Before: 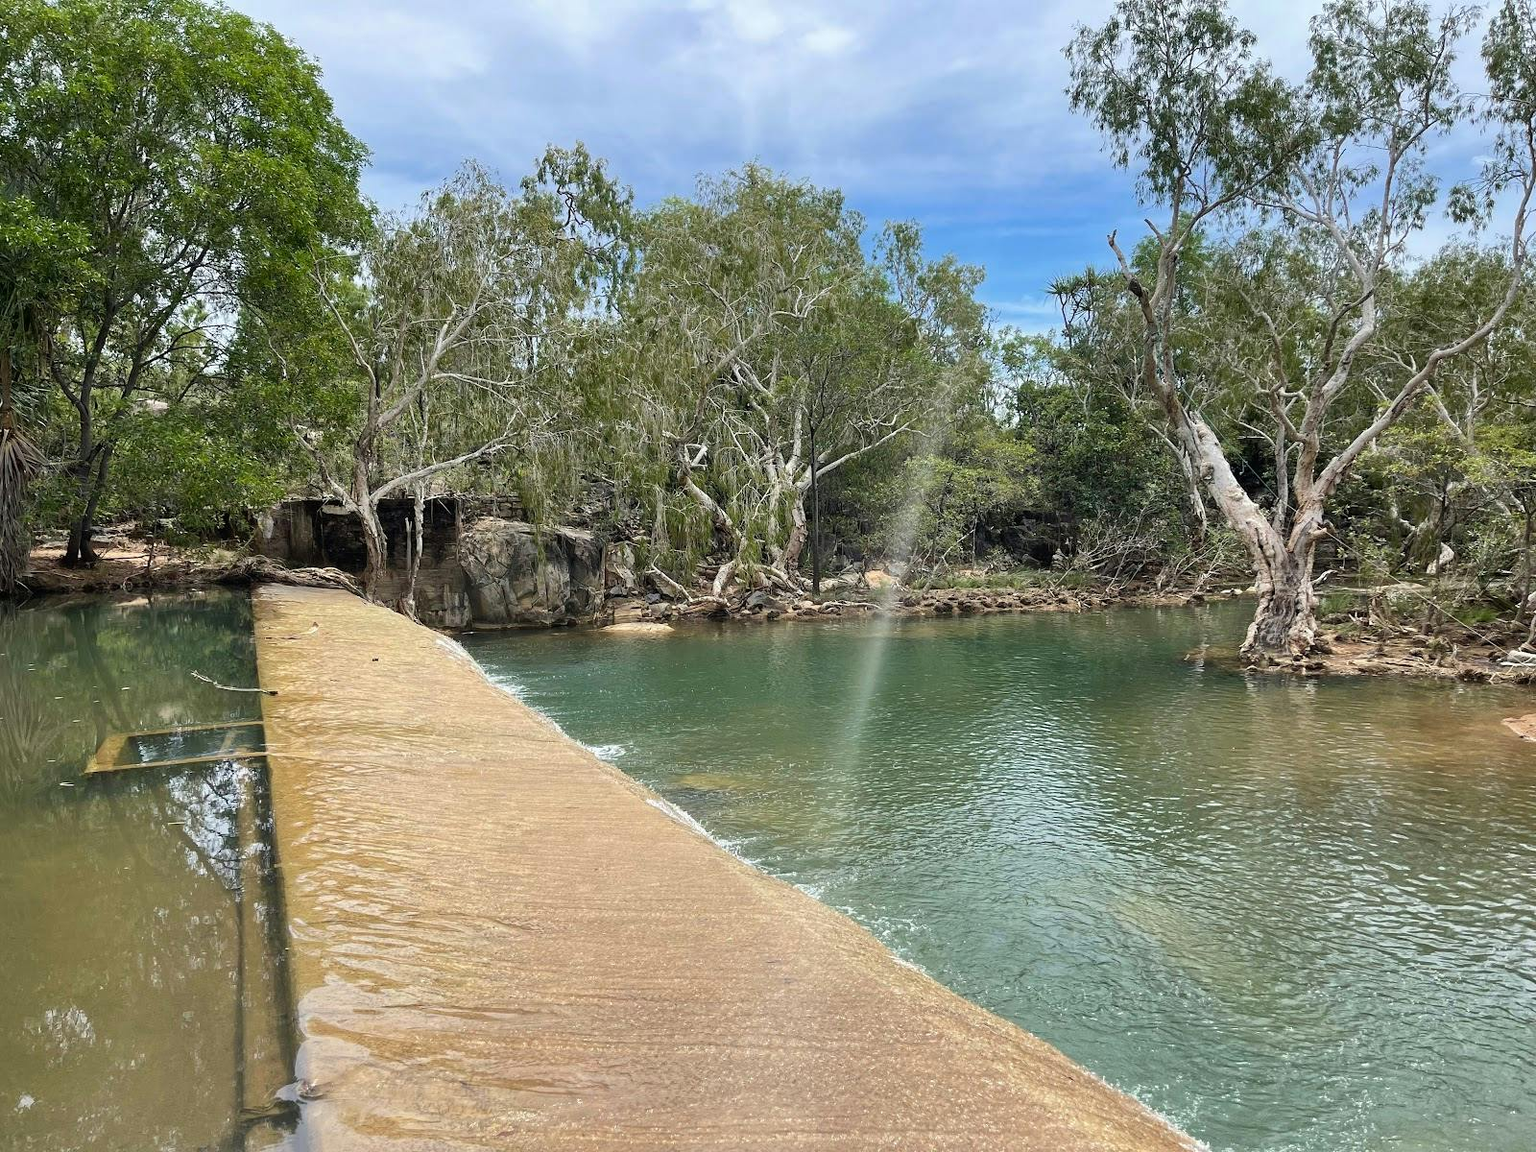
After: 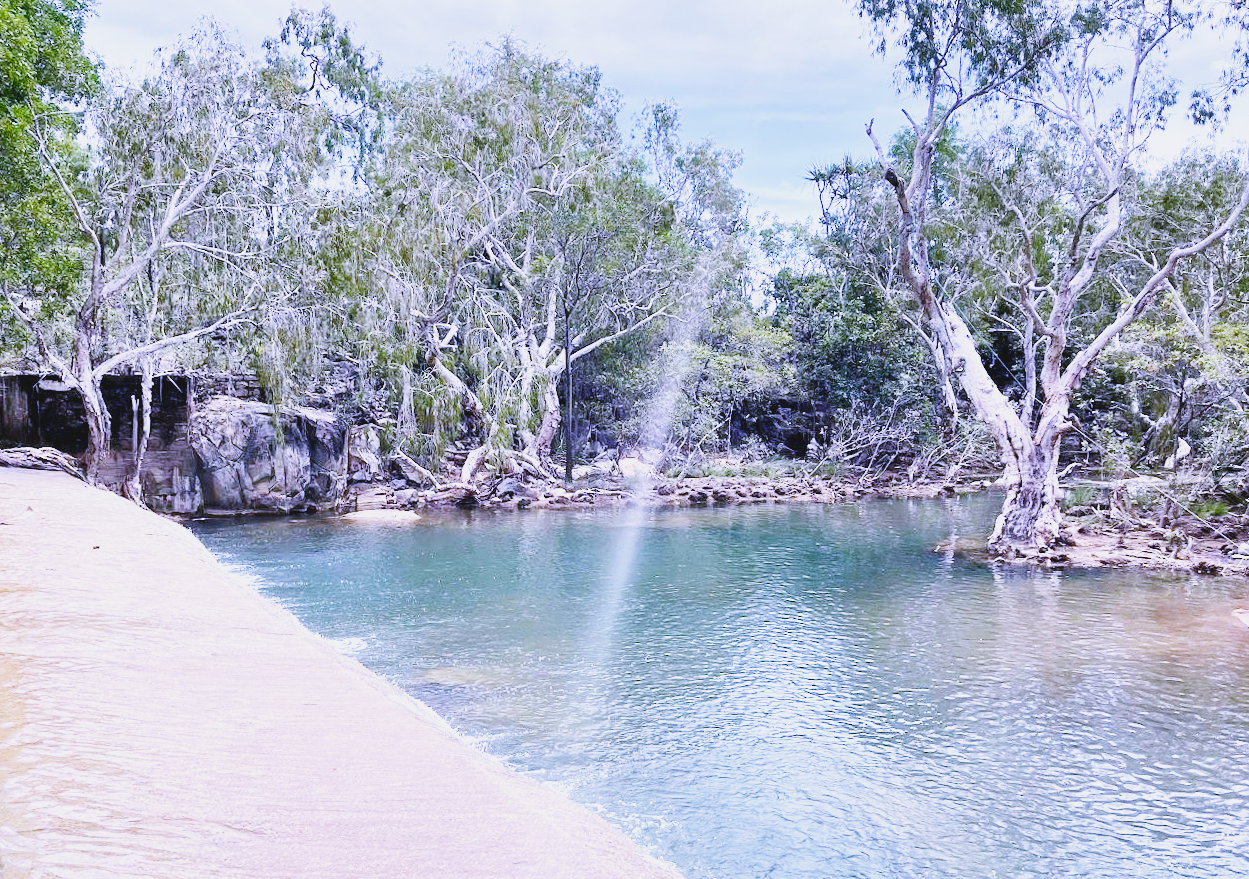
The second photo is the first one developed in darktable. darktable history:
base curve: curves: ch0 [(0, 0.003) (0.001, 0.002) (0.006, 0.004) (0.02, 0.022) (0.048, 0.086) (0.094, 0.234) (0.162, 0.431) (0.258, 0.629) (0.385, 0.8) (0.548, 0.918) (0.751, 0.988) (1, 1)], preserve colors none
crop and rotate: left 20.74%, top 7.912%, right 0.375%, bottom 13.378%
white balance: red 0.98, blue 1.61
rotate and perspective: rotation 0.679°, lens shift (horizontal) 0.136, crop left 0.009, crop right 0.991, crop top 0.078, crop bottom 0.95
contrast brightness saturation: contrast -0.1, saturation -0.1
